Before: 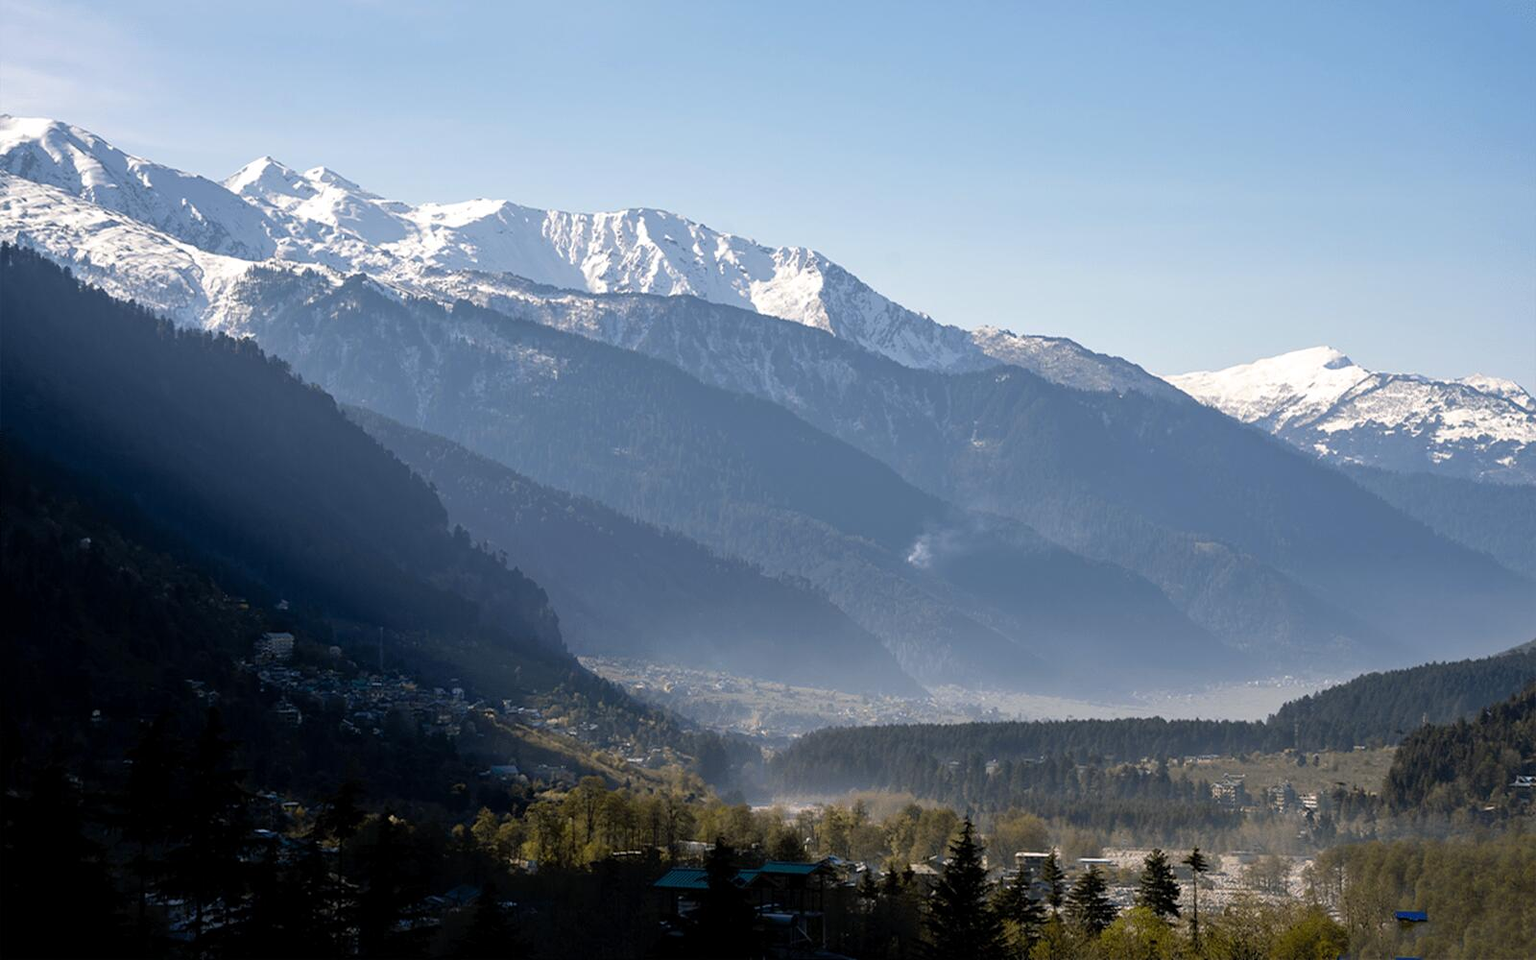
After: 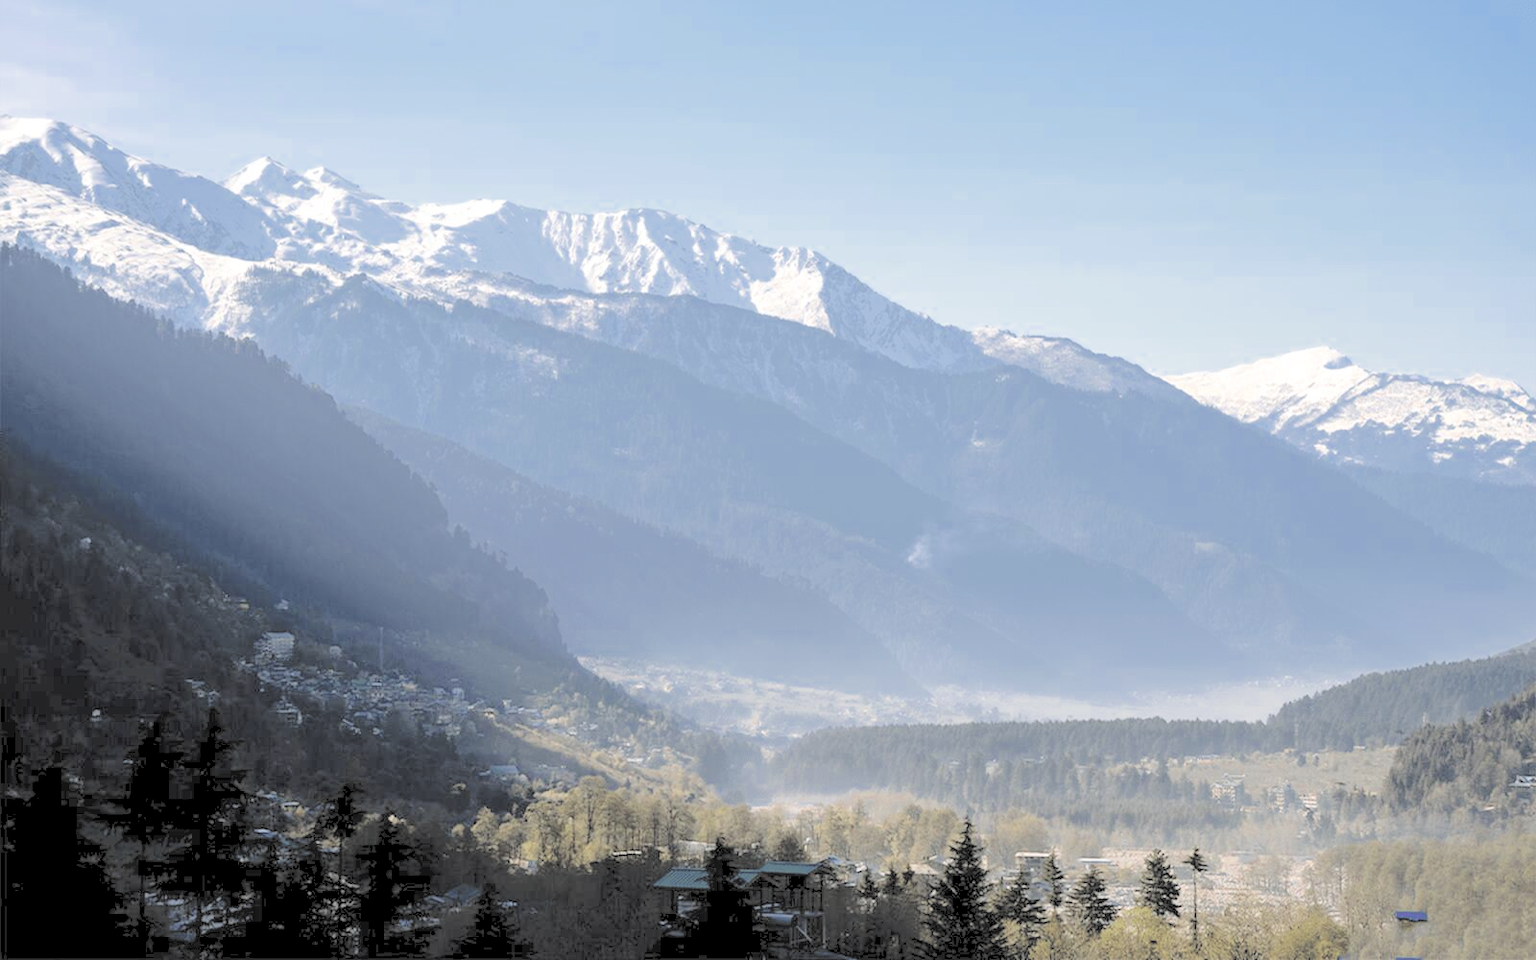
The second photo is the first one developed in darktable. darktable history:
color zones: curves: ch0 [(0, 0.5) (0.125, 0.4) (0.25, 0.5) (0.375, 0.4) (0.5, 0.4) (0.625, 0.35) (0.75, 0.35) (0.875, 0.5)]; ch1 [(0, 0.35) (0.125, 0.45) (0.25, 0.35) (0.375, 0.35) (0.5, 0.35) (0.625, 0.35) (0.75, 0.45) (0.875, 0.35)]; ch2 [(0, 0.6) (0.125, 0.5) (0.25, 0.5) (0.375, 0.6) (0.5, 0.6) (0.625, 0.5) (0.75, 0.5) (0.875, 0.5)]
contrast brightness saturation: brightness 1
